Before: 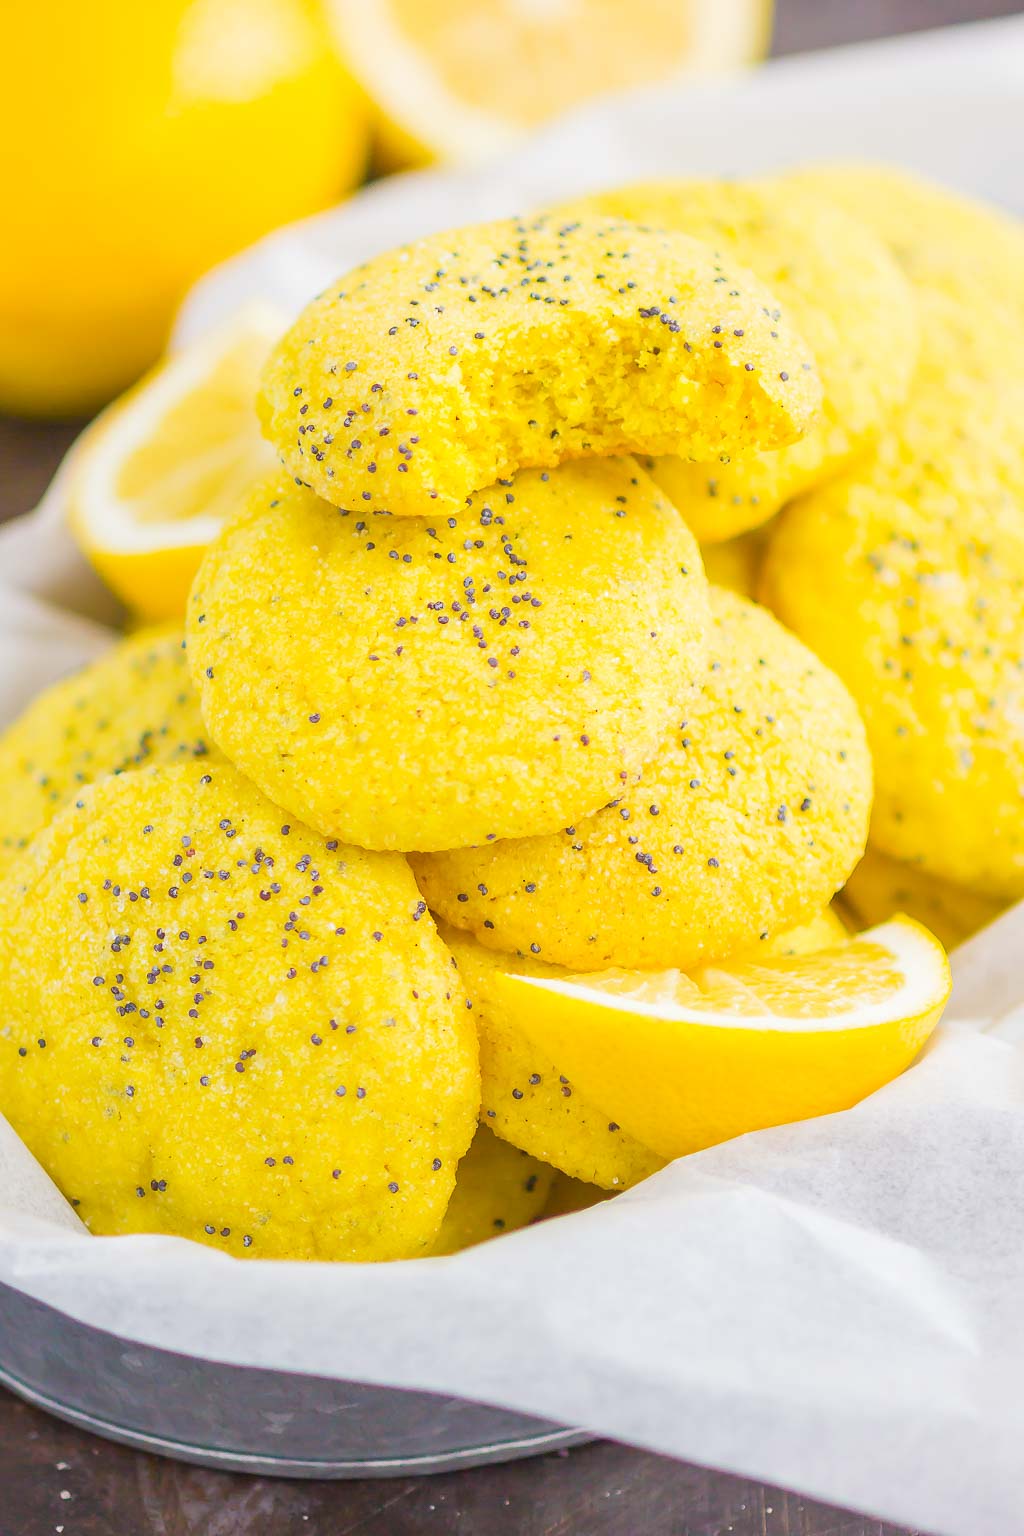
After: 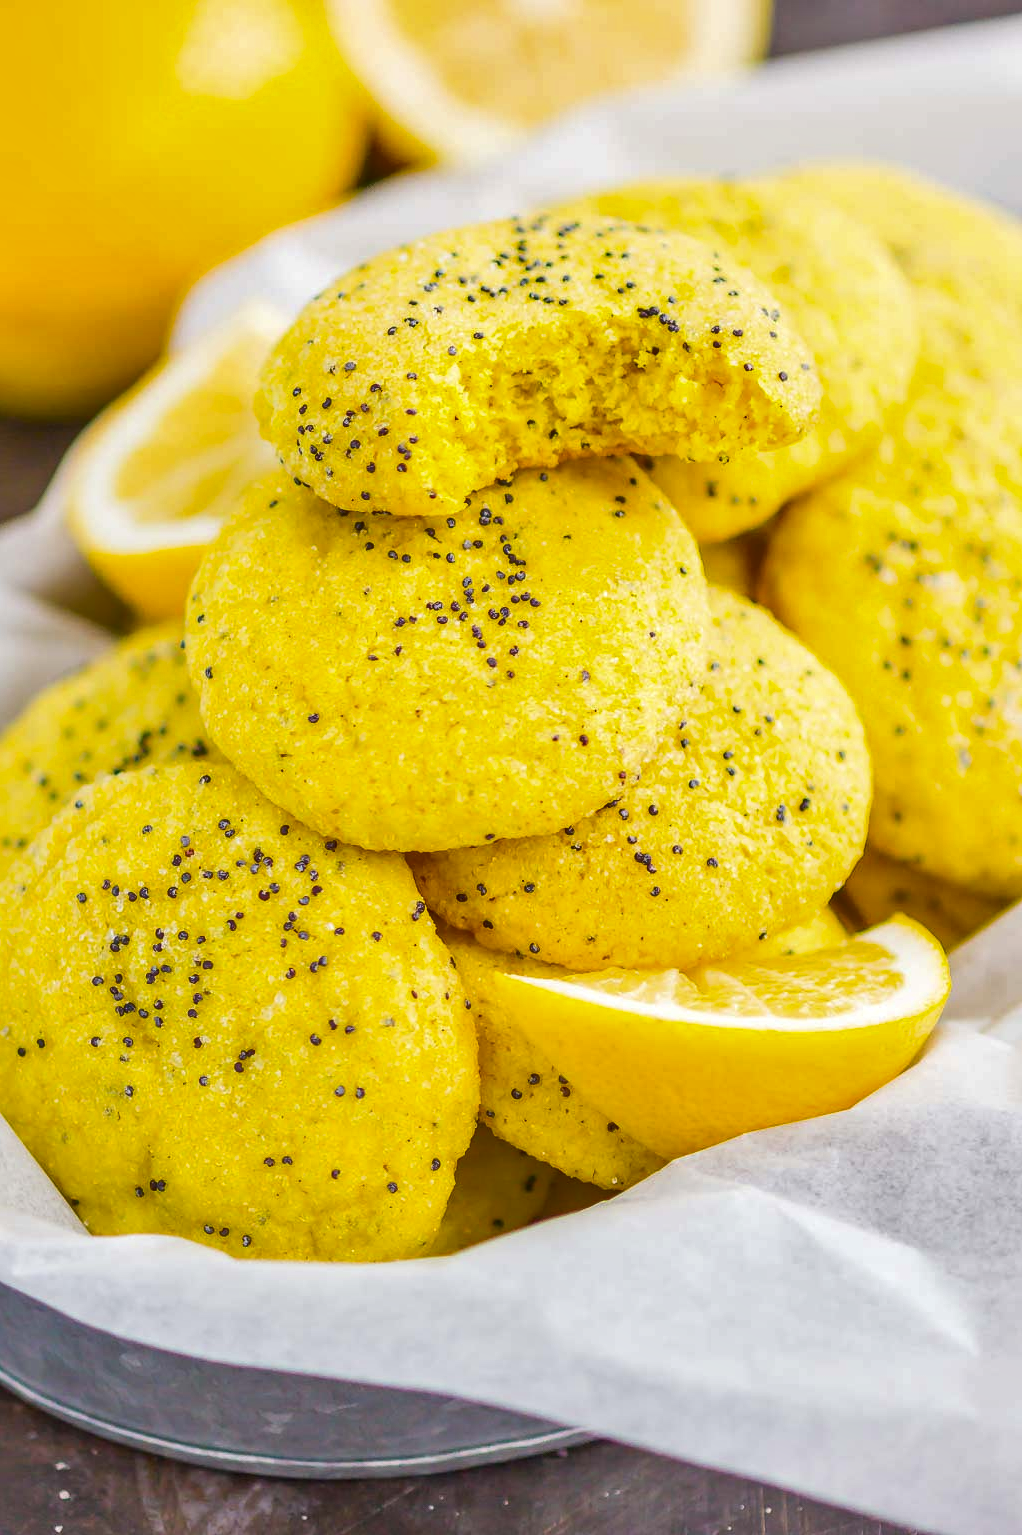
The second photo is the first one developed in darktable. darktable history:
local contrast: on, module defaults
crop and rotate: left 0.125%, bottom 0.013%
shadows and highlights: soften with gaussian
